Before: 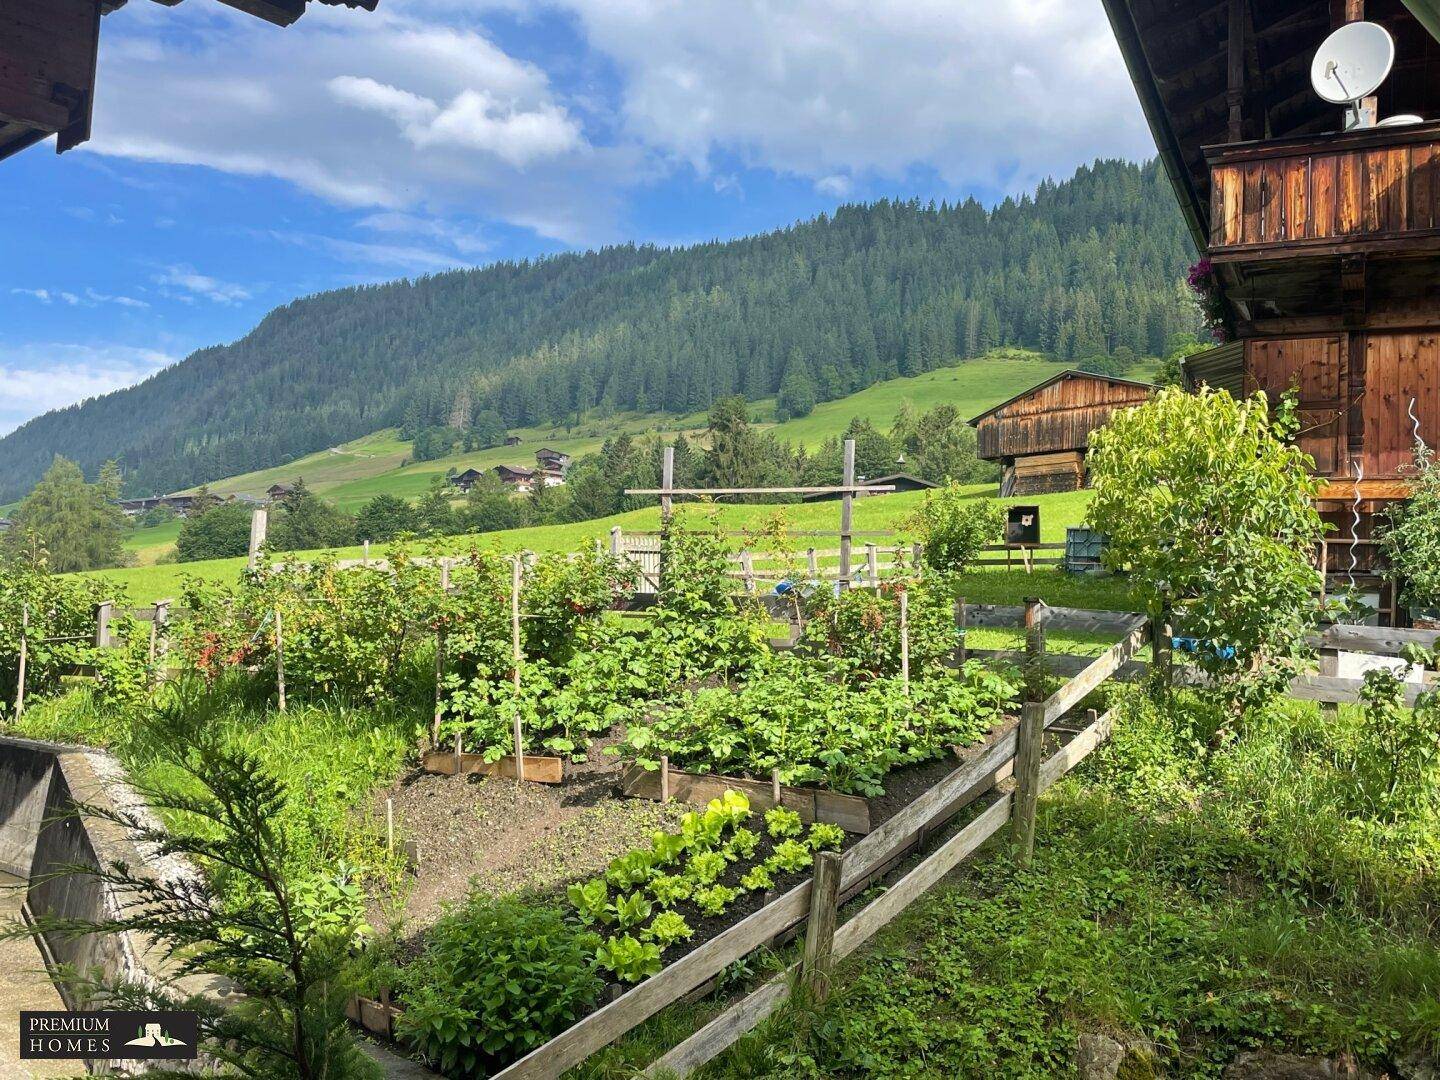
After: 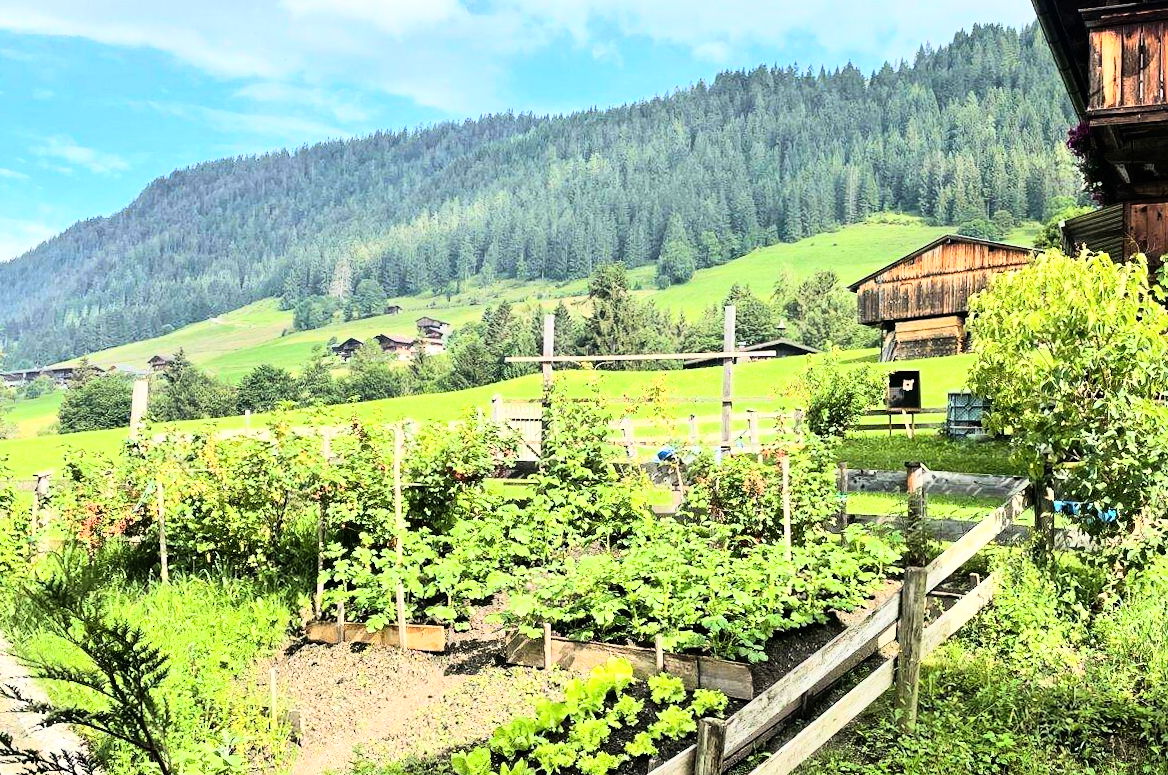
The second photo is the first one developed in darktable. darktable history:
exposure: black level correction 0, compensate exposure bias true, compensate highlight preservation false
crop: left 7.856%, top 11.836%, right 10.12%, bottom 15.387%
rgb curve: curves: ch0 [(0, 0) (0.21, 0.15) (0.24, 0.21) (0.5, 0.75) (0.75, 0.96) (0.89, 0.99) (1, 1)]; ch1 [(0, 0.02) (0.21, 0.13) (0.25, 0.2) (0.5, 0.67) (0.75, 0.9) (0.89, 0.97) (1, 1)]; ch2 [(0, 0.02) (0.21, 0.13) (0.25, 0.2) (0.5, 0.67) (0.75, 0.9) (0.89, 0.97) (1, 1)], compensate middle gray true
rotate and perspective: rotation -0.45°, automatic cropping original format, crop left 0.008, crop right 0.992, crop top 0.012, crop bottom 0.988
